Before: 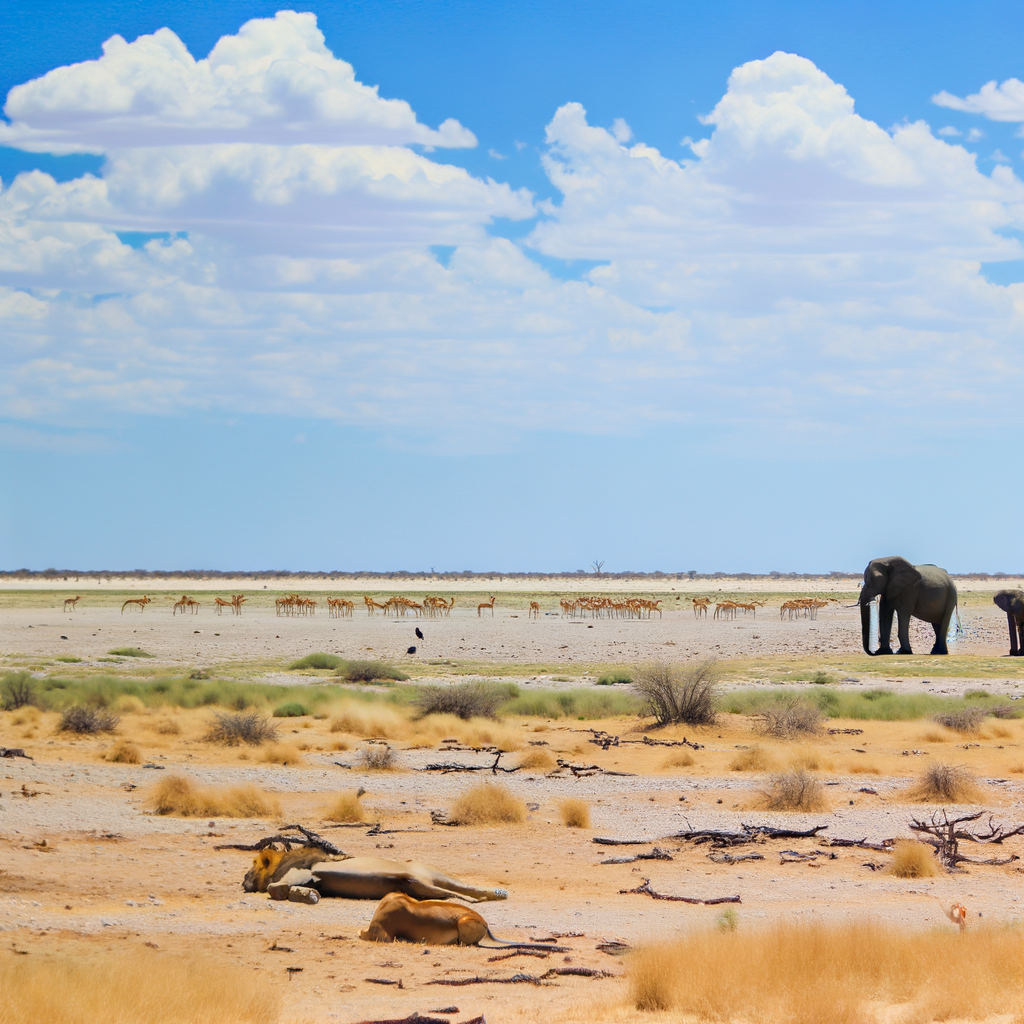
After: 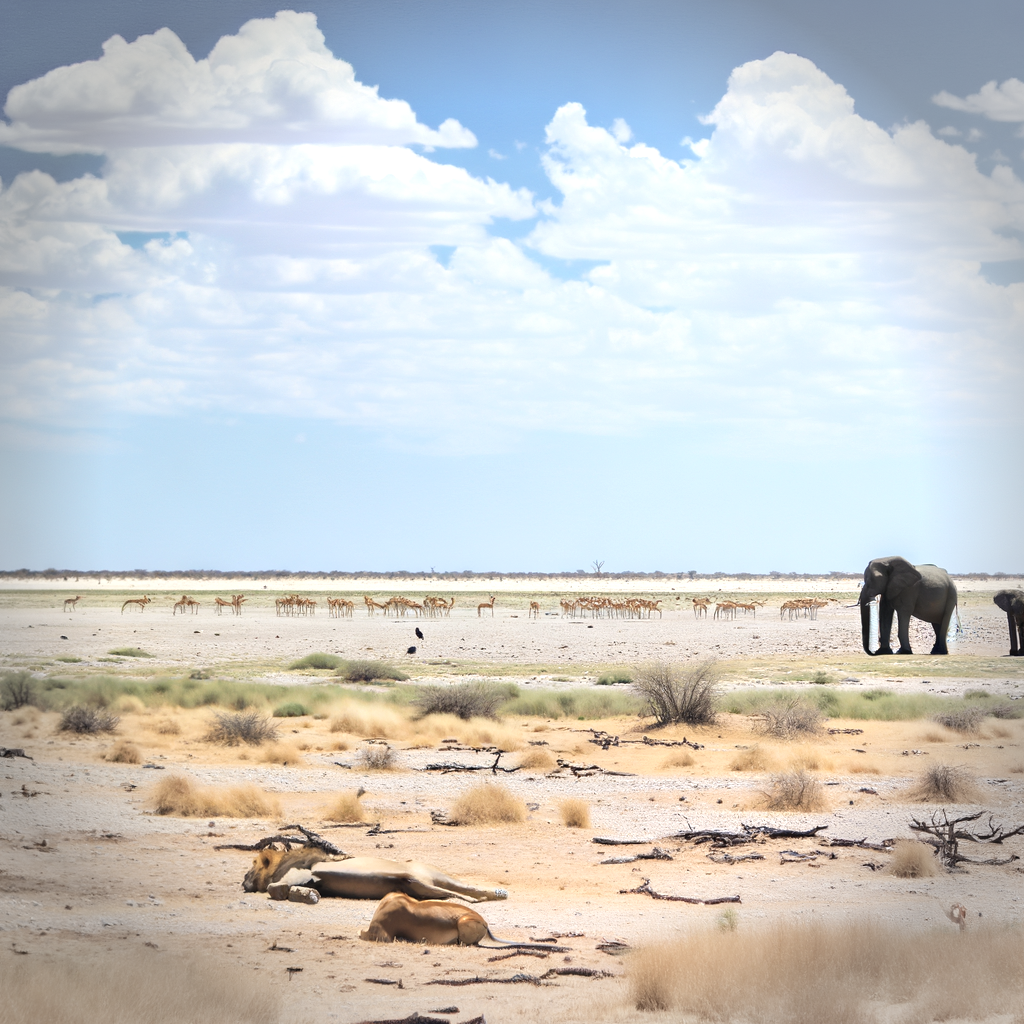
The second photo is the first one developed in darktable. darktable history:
exposure: black level correction 0, exposure 0.695 EV, compensate highlight preservation false
vignetting: fall-off radius 31.28%
contrast brightness saturation: contrast -0.048, saturation -0.404
